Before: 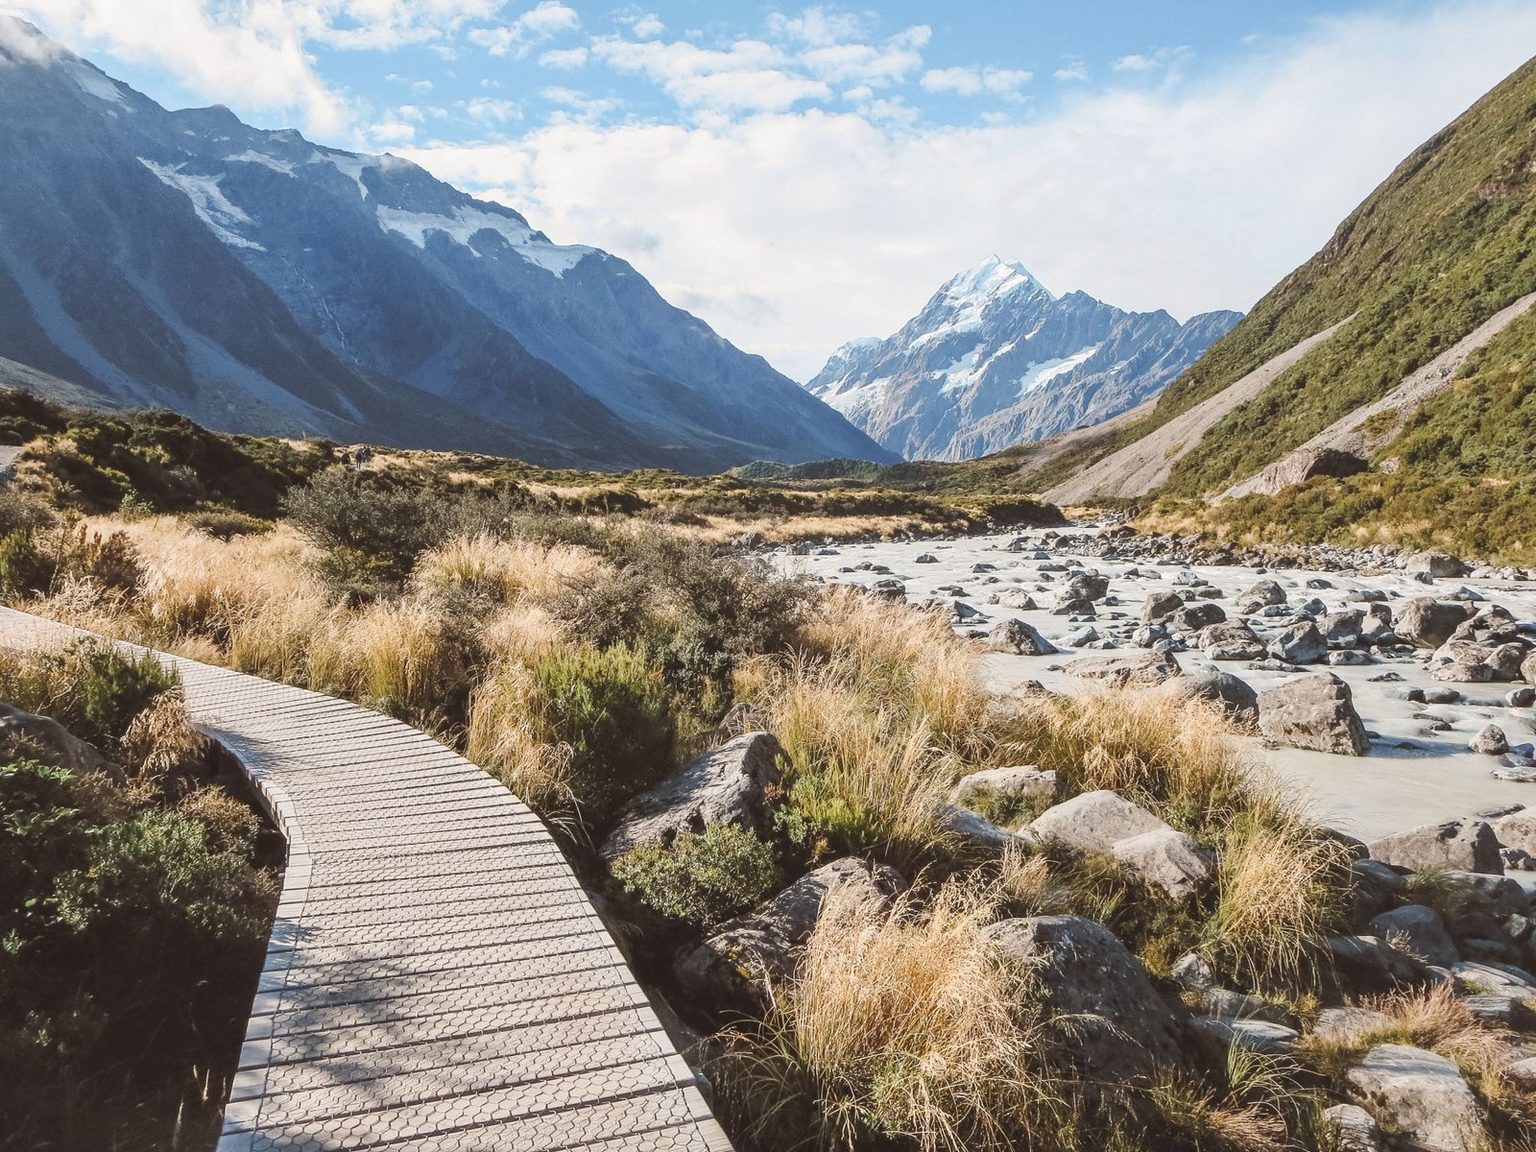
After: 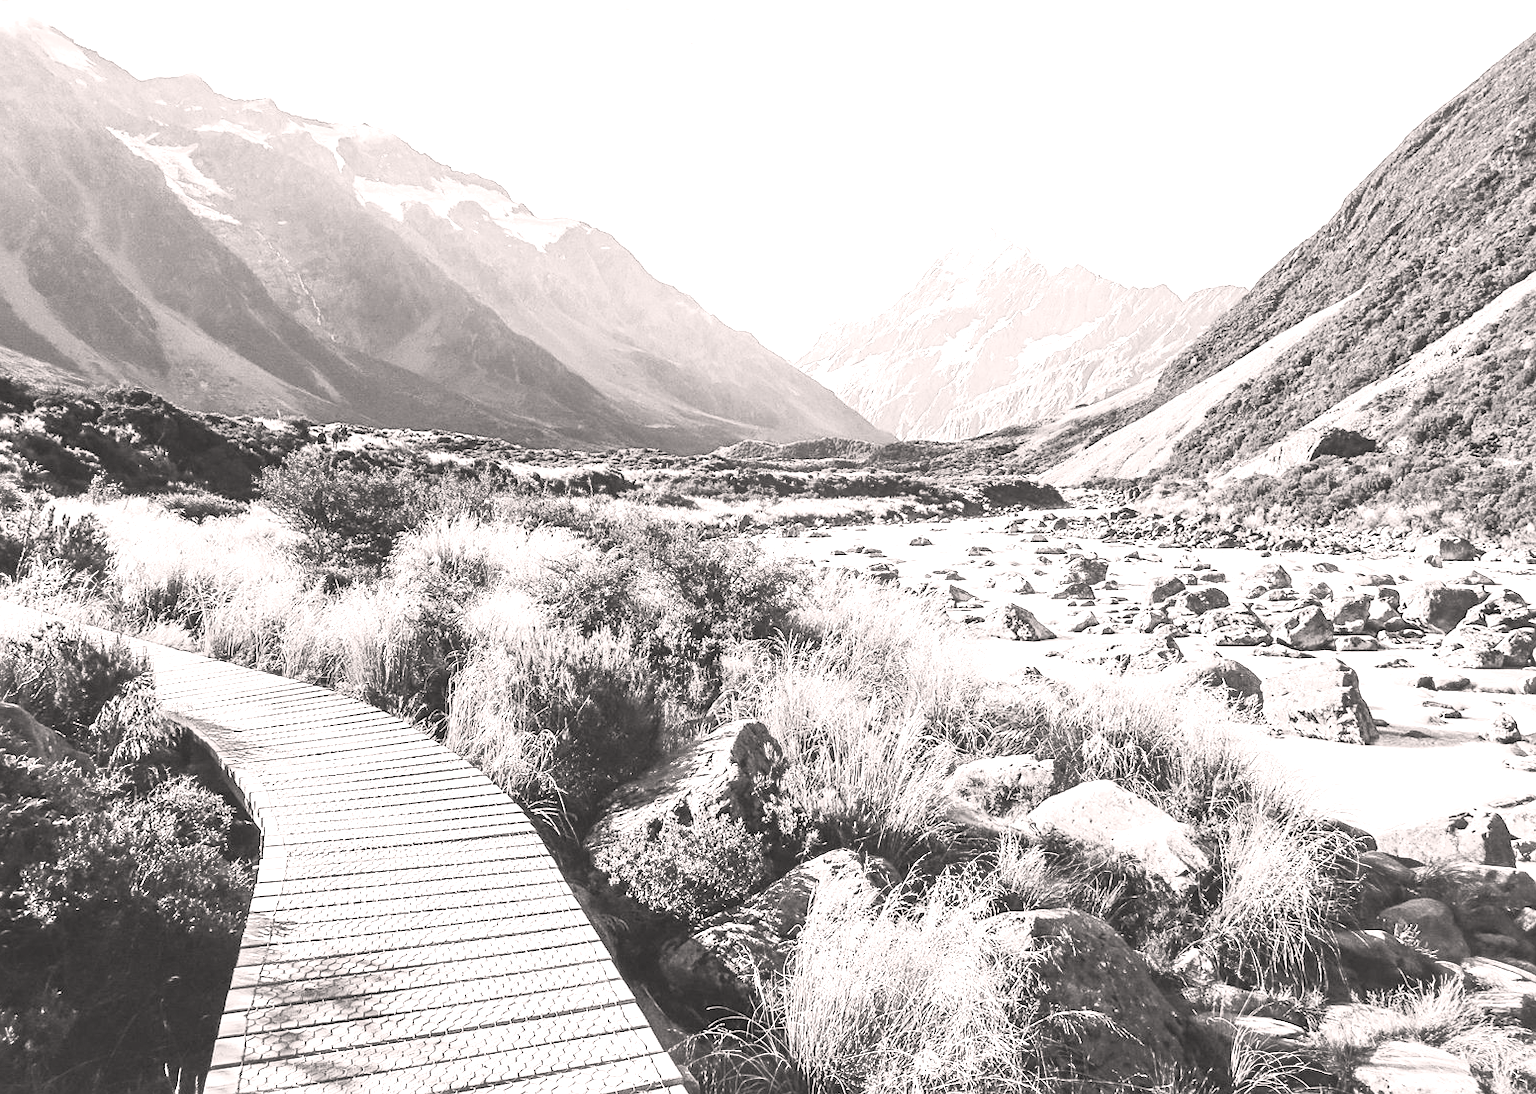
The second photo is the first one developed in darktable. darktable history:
color calibration: output gray [0.21, 0.42, 0.37, 0], illuminant as shot in camera, x 0.358, y 0.373, temperature 4628.91 K, gamut compression 0.974
crop: left 2.219%, top 2.943%, right 0.734%, bottom 4.845%
exposure: exposure 1.138 EV, compensate highlight preservation false
shadows and highlights: shadows -1.1, highlights 40.47
base curve: curves: ch0 [(0, 0) (0.666, 0.806) (1, 1)], preserve colors none
color correction: highlights a* 3.45, highlights b* 2.24, saturation 1.25
sharpen: amount 0.217
